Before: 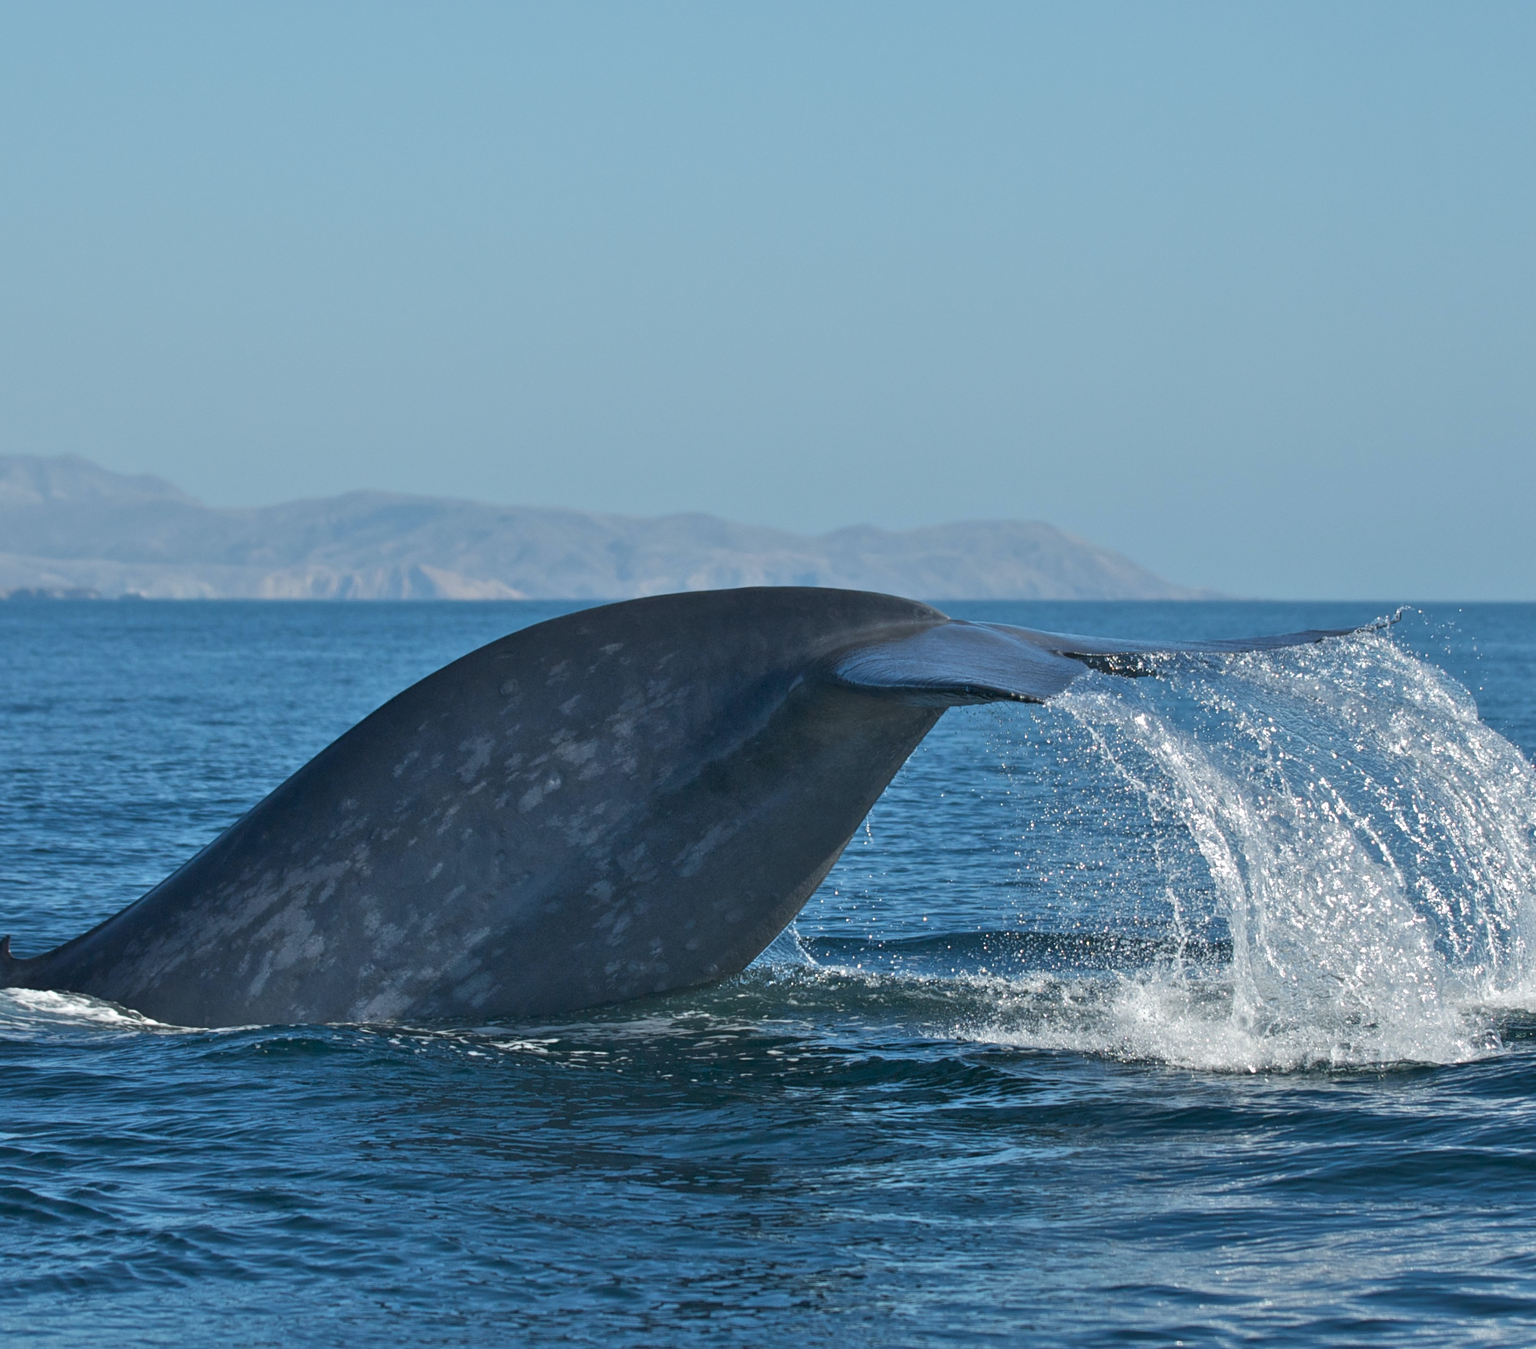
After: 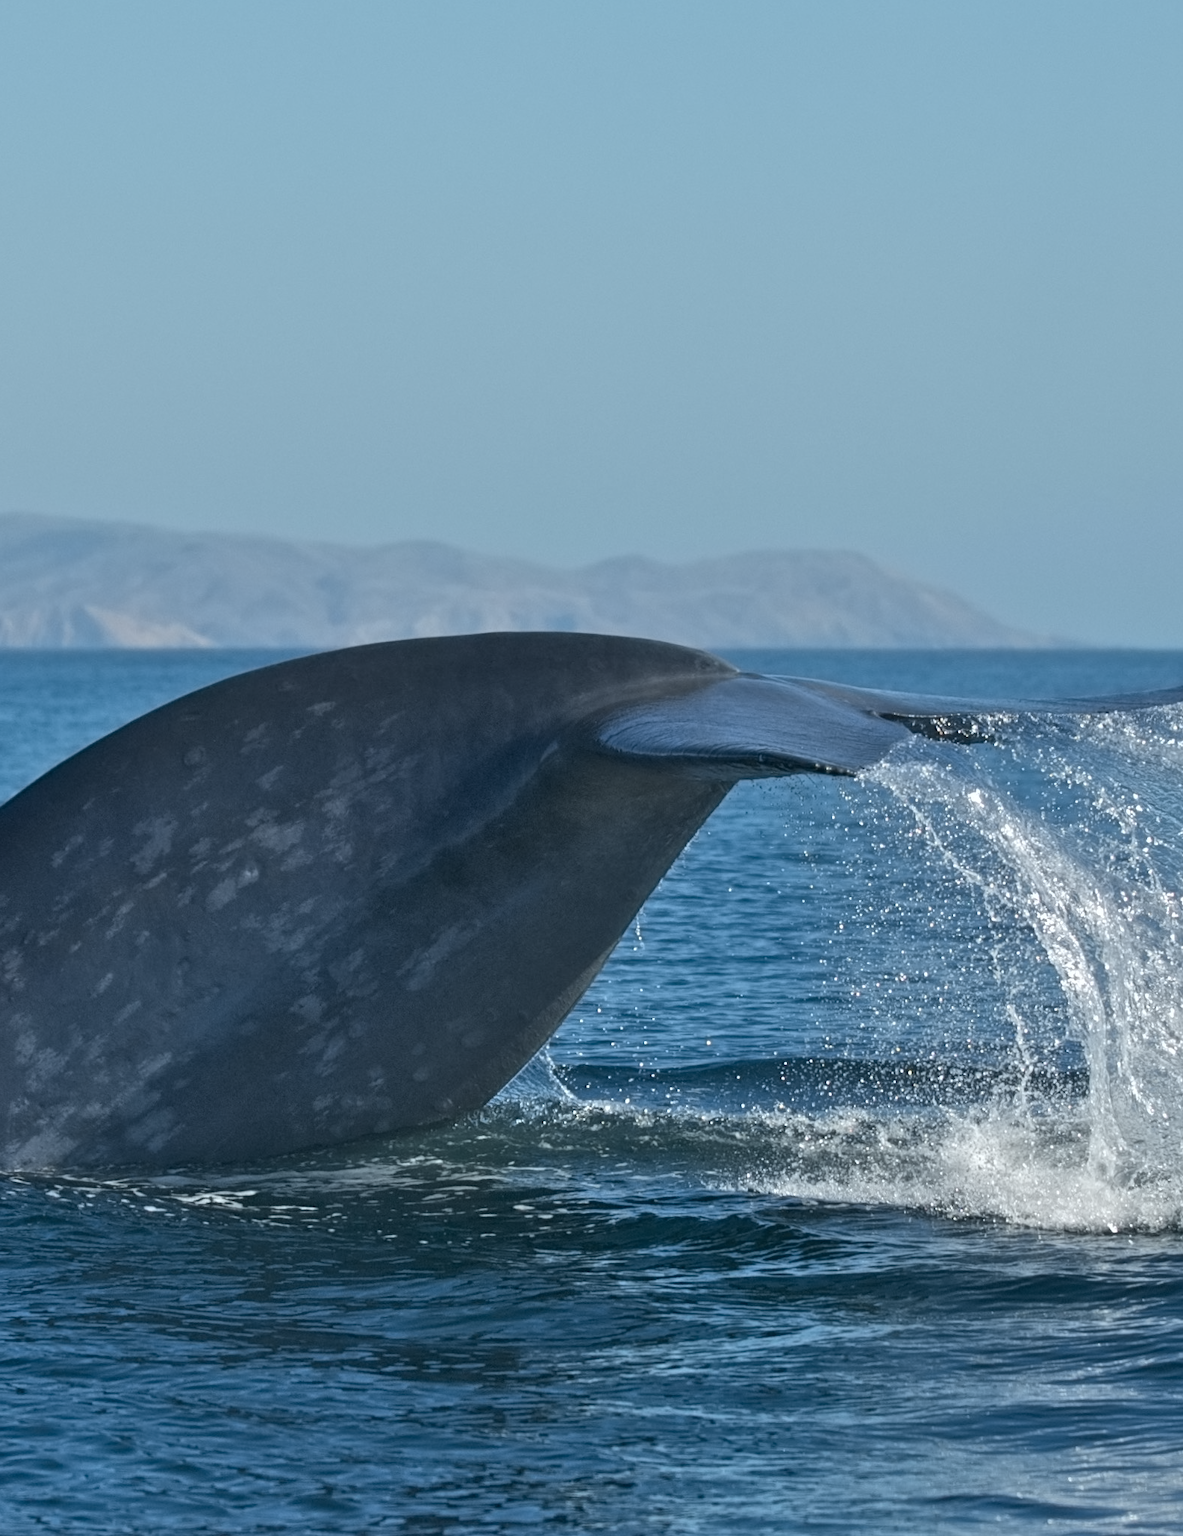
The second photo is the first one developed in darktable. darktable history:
contrast equalizer: y [[0.5 ×6], [0.5 ×6], [0.5 ×6], [0 ×6], [0, 0.039, 0.251, 0.29, 0.293, 0.292]]
crop and rotate: left 22.918%, top 5.629%, right 14.711%, bottom 2.247%
